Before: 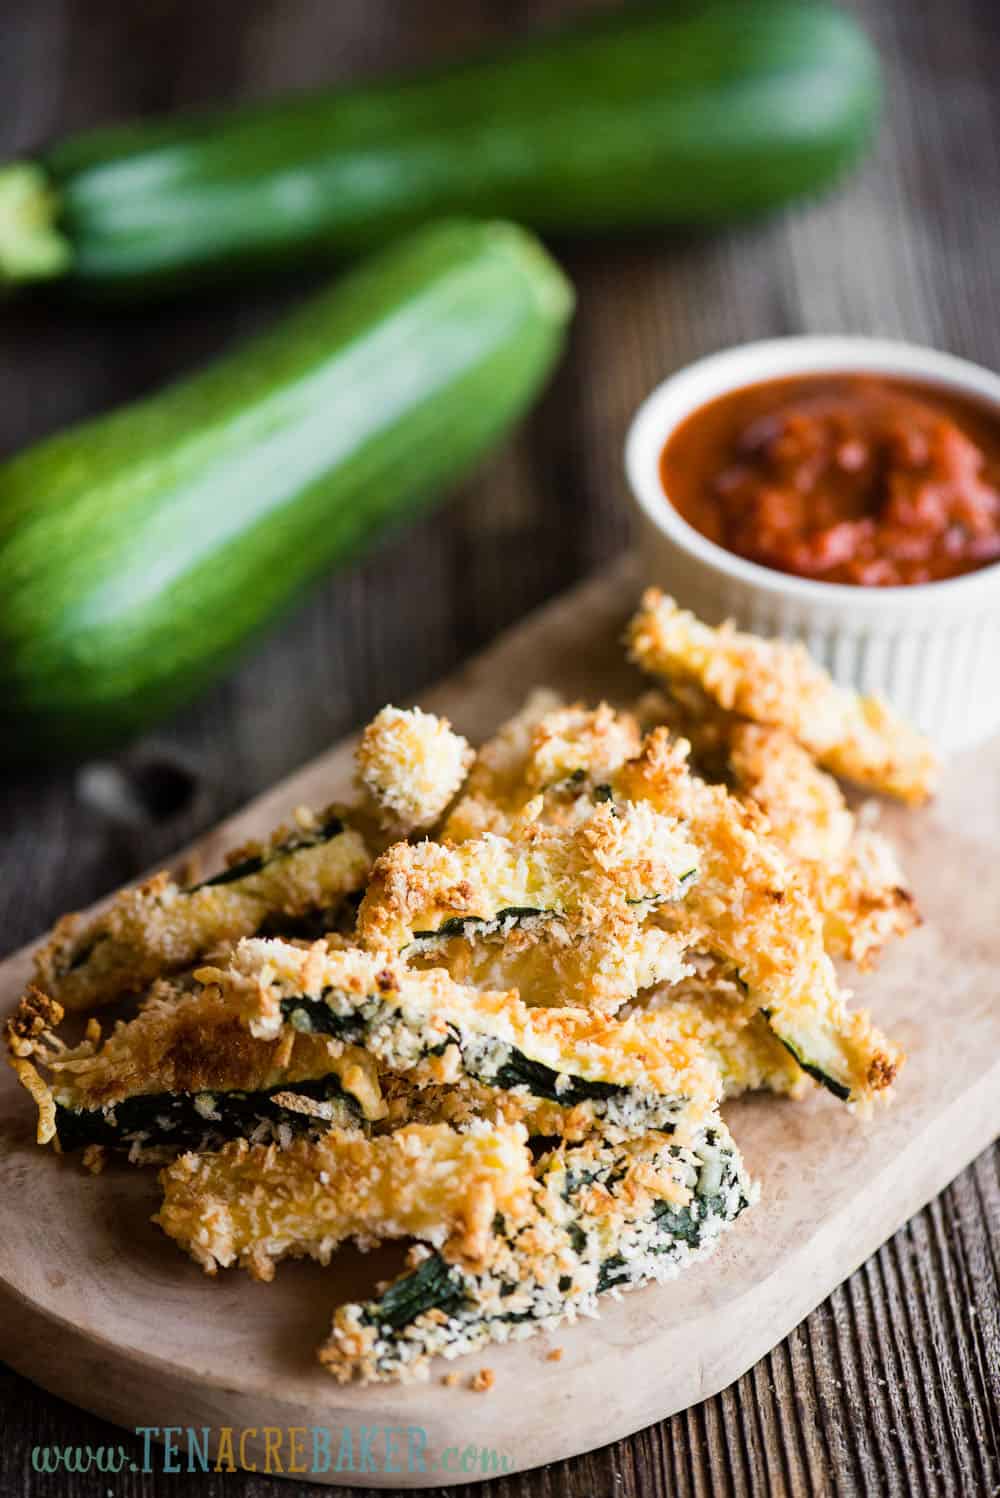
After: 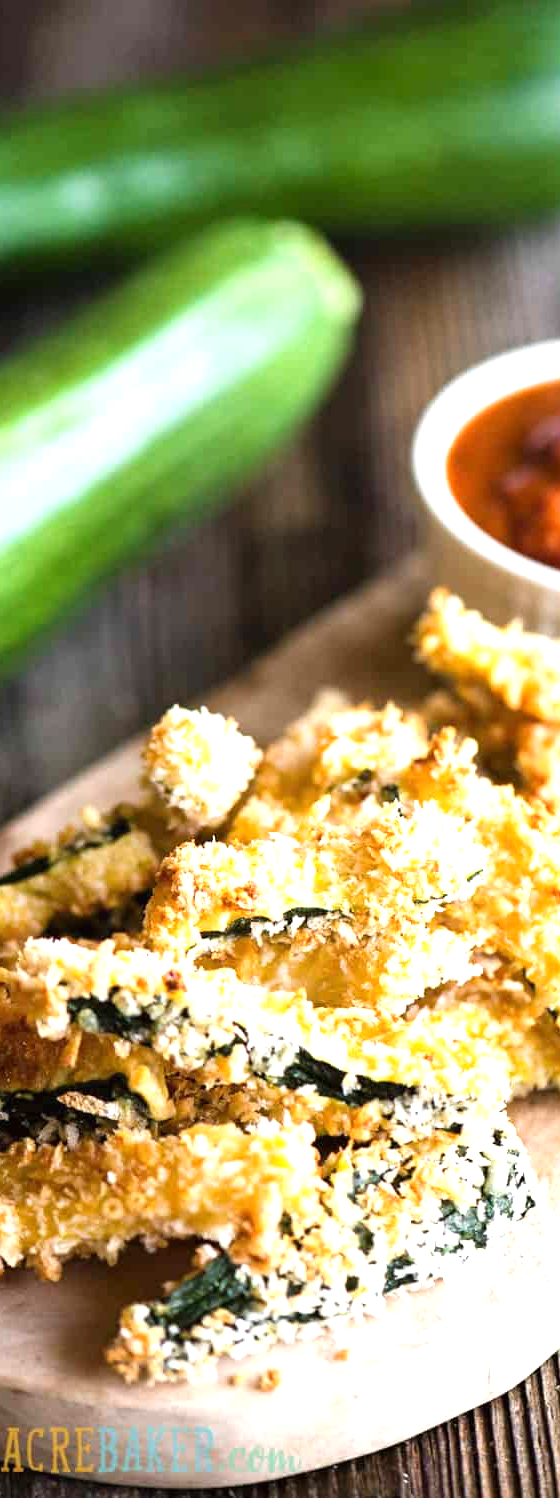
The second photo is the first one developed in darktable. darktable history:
crop: left 21.323%, right 22.625%
exposure: black level correction 0, exposure 0.948 EV, compensate exposure bias true, compensate highlight preservation false
